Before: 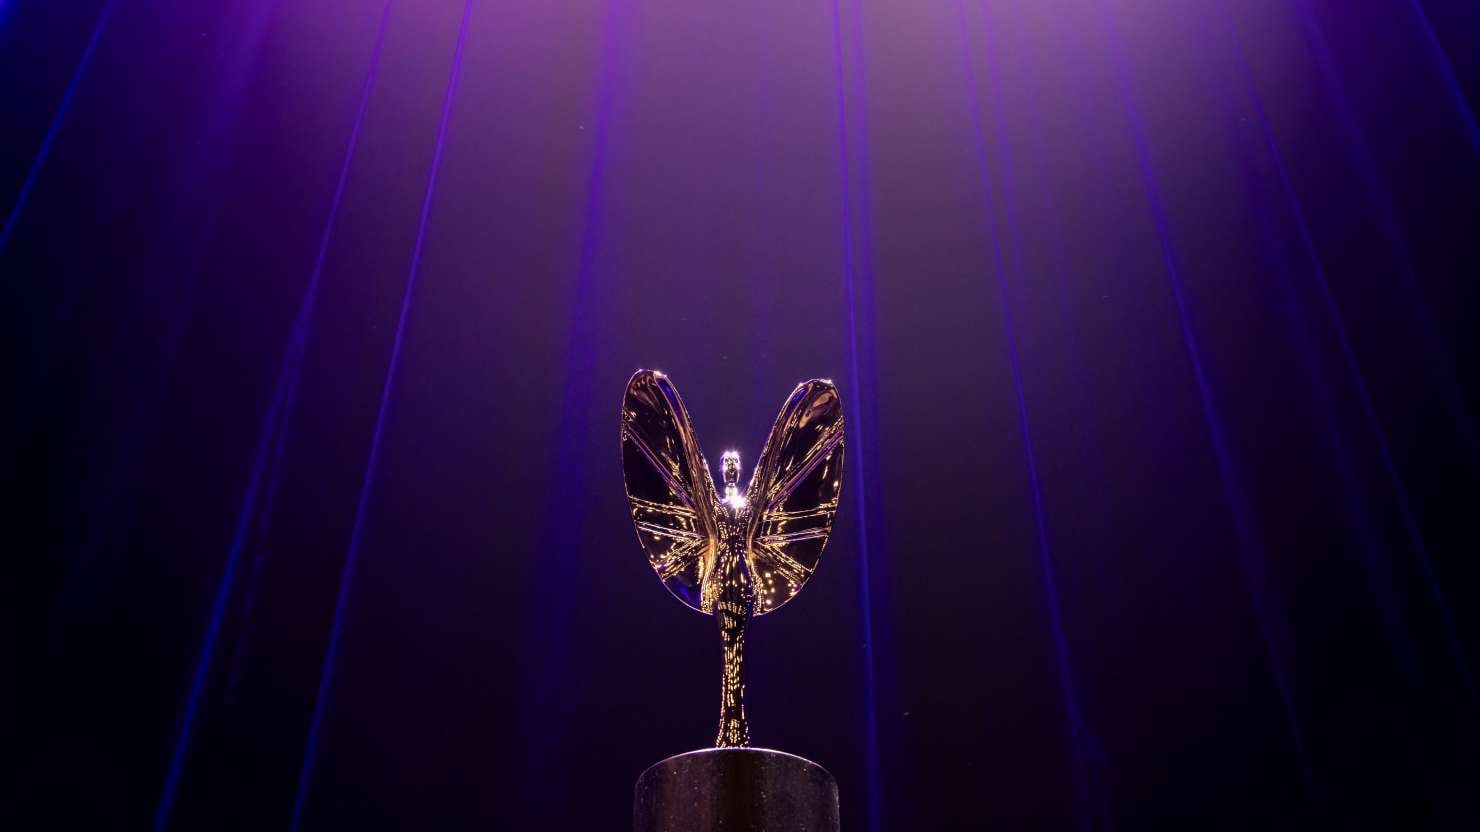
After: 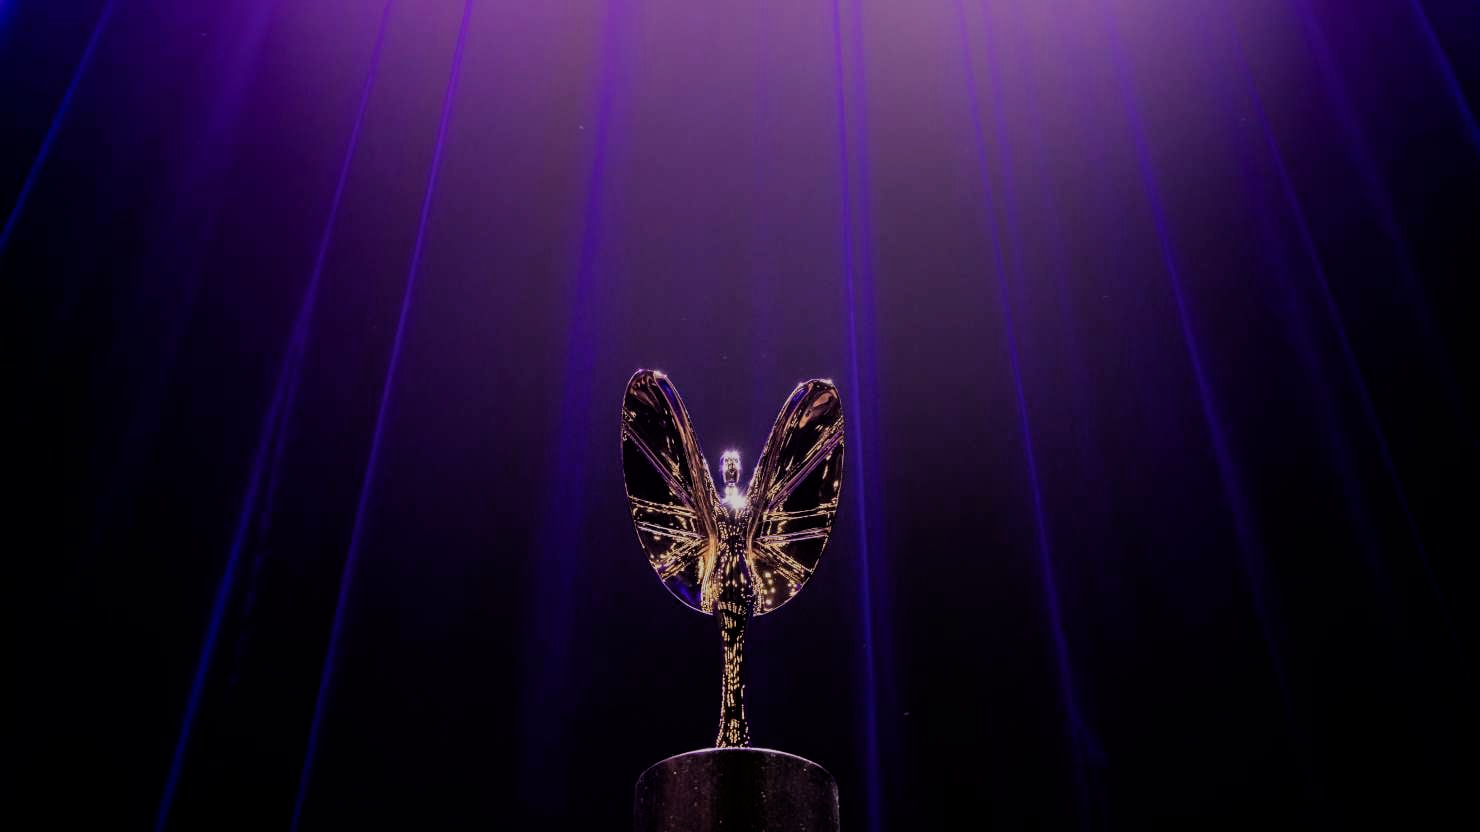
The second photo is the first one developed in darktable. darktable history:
filmic rgb: black relative exposure -6.98 EV, white relative exposure 5.63 EV, hardness 2.86
